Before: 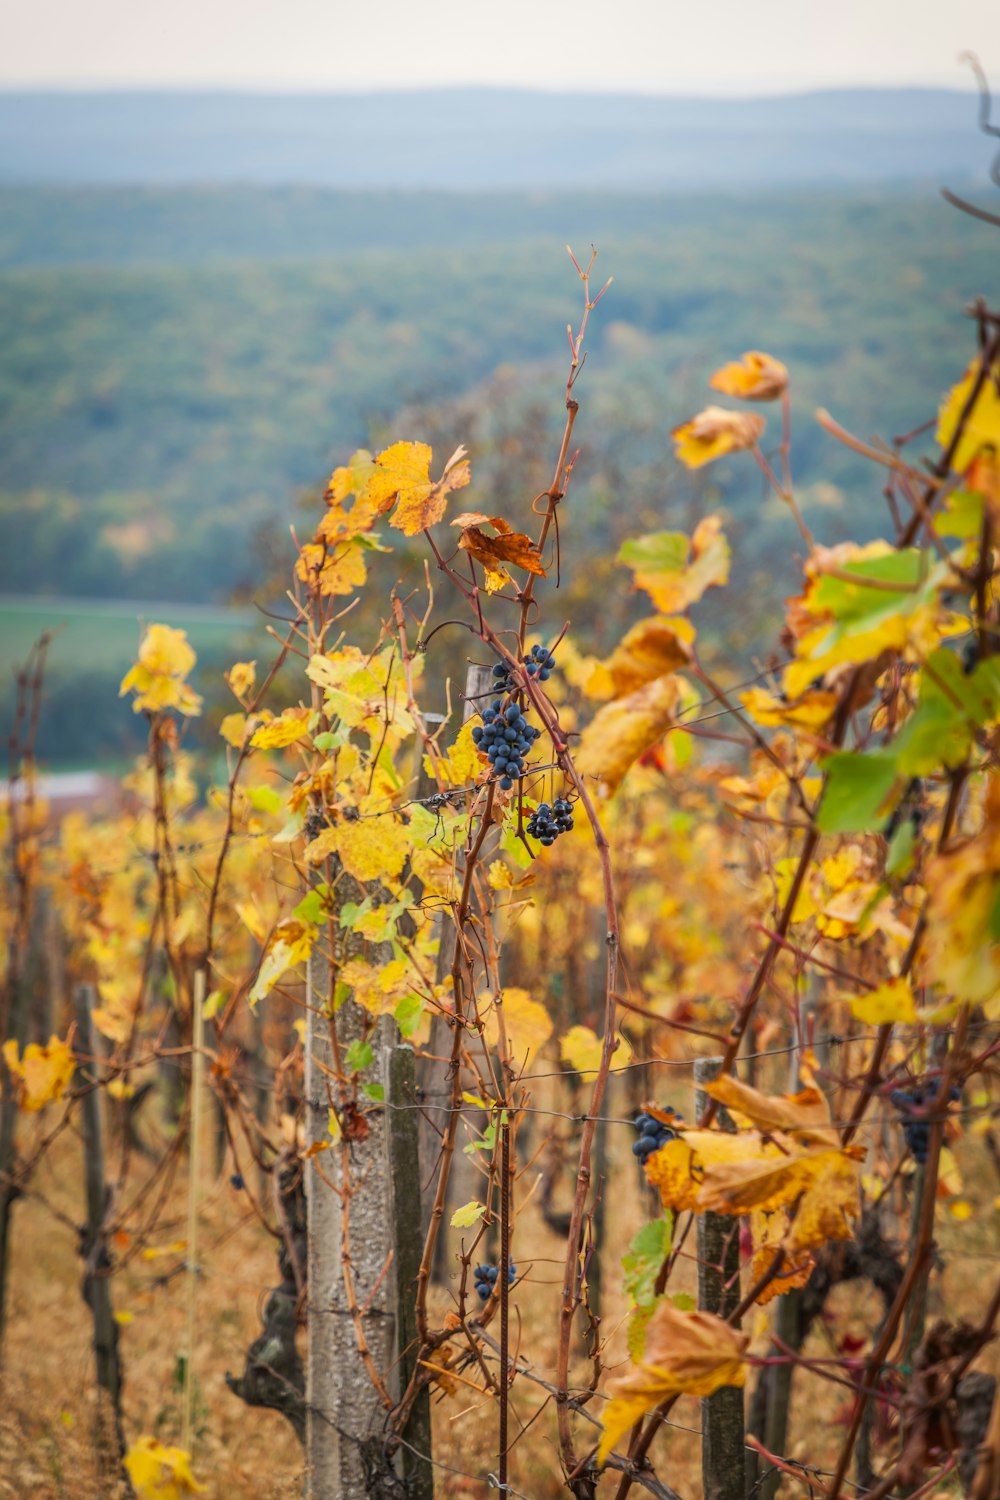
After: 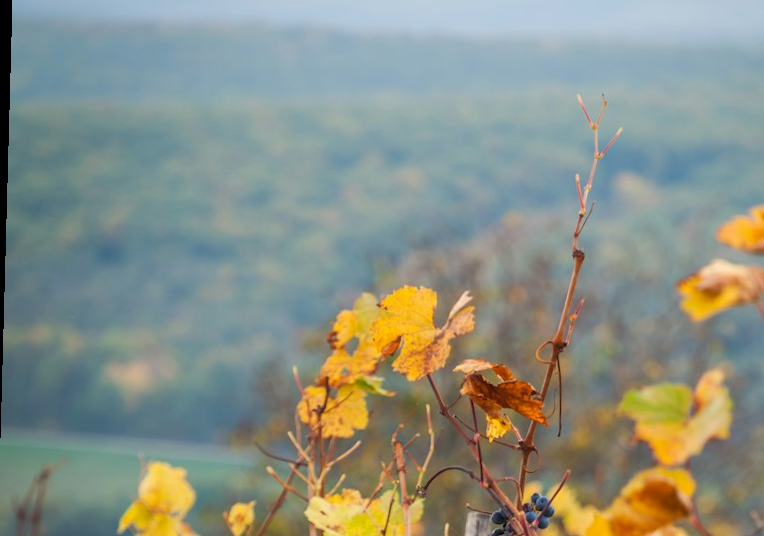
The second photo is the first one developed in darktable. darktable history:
rotate and perspective: rotation 1.57°, crop left 0.018, crop right 0.982, crop top 0.039, crop bottom 0.961
crop: left 0.579%, top 7.627%, right 23.167%, bottom 54.275%
white balance: emerald 1
